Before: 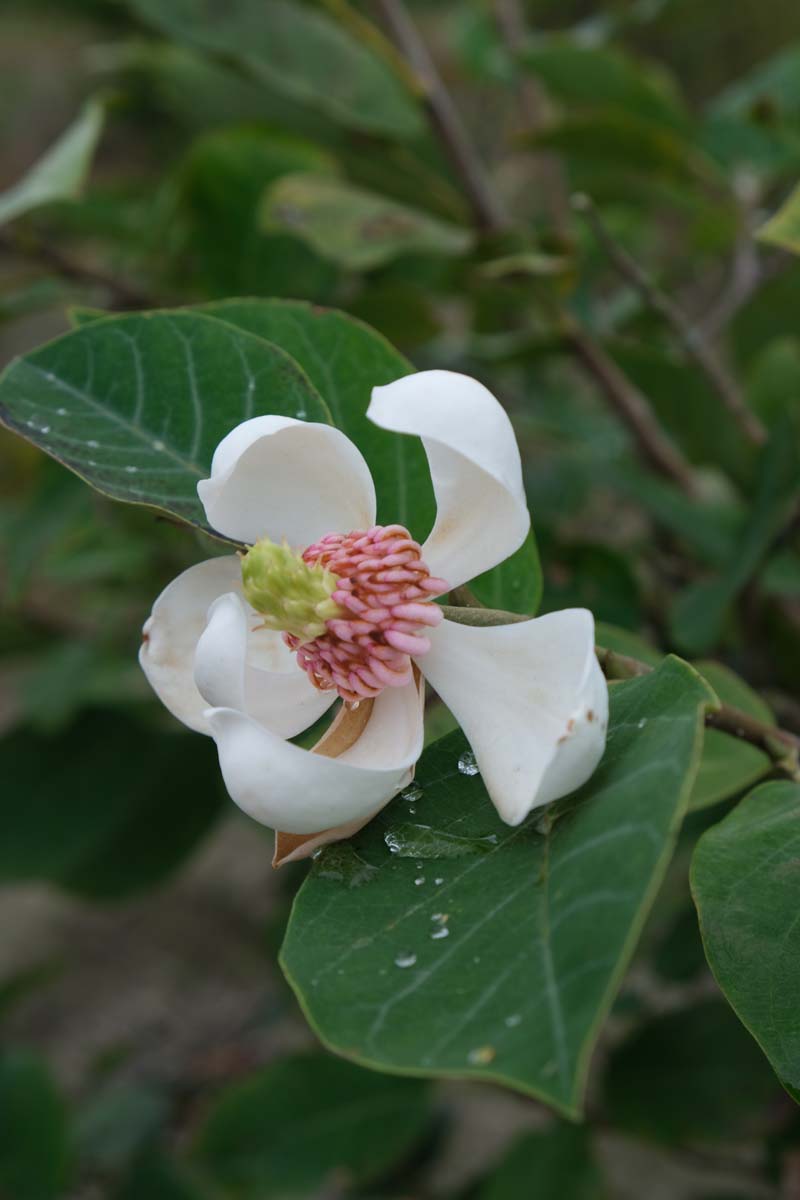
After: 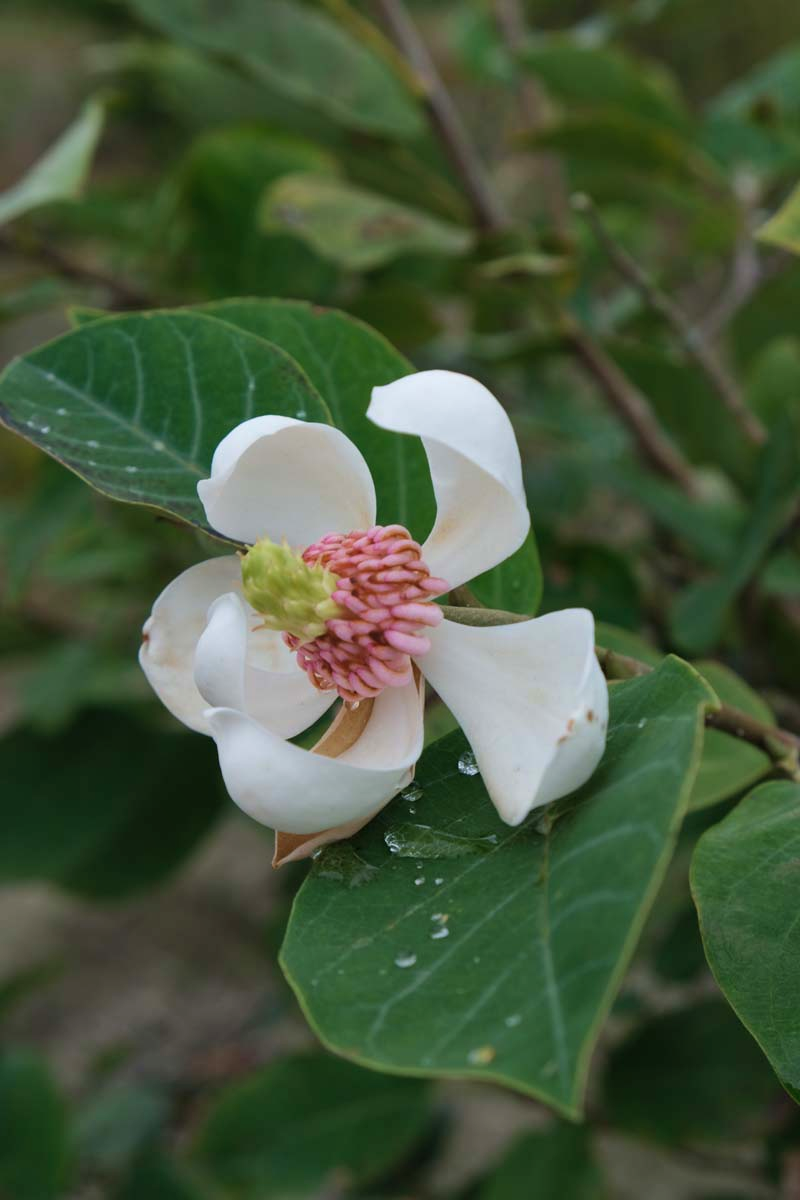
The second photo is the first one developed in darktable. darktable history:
shadows and highlights: shadows 37.27, highlights -28.18, soften with gaussian
velvia: strength 15%
